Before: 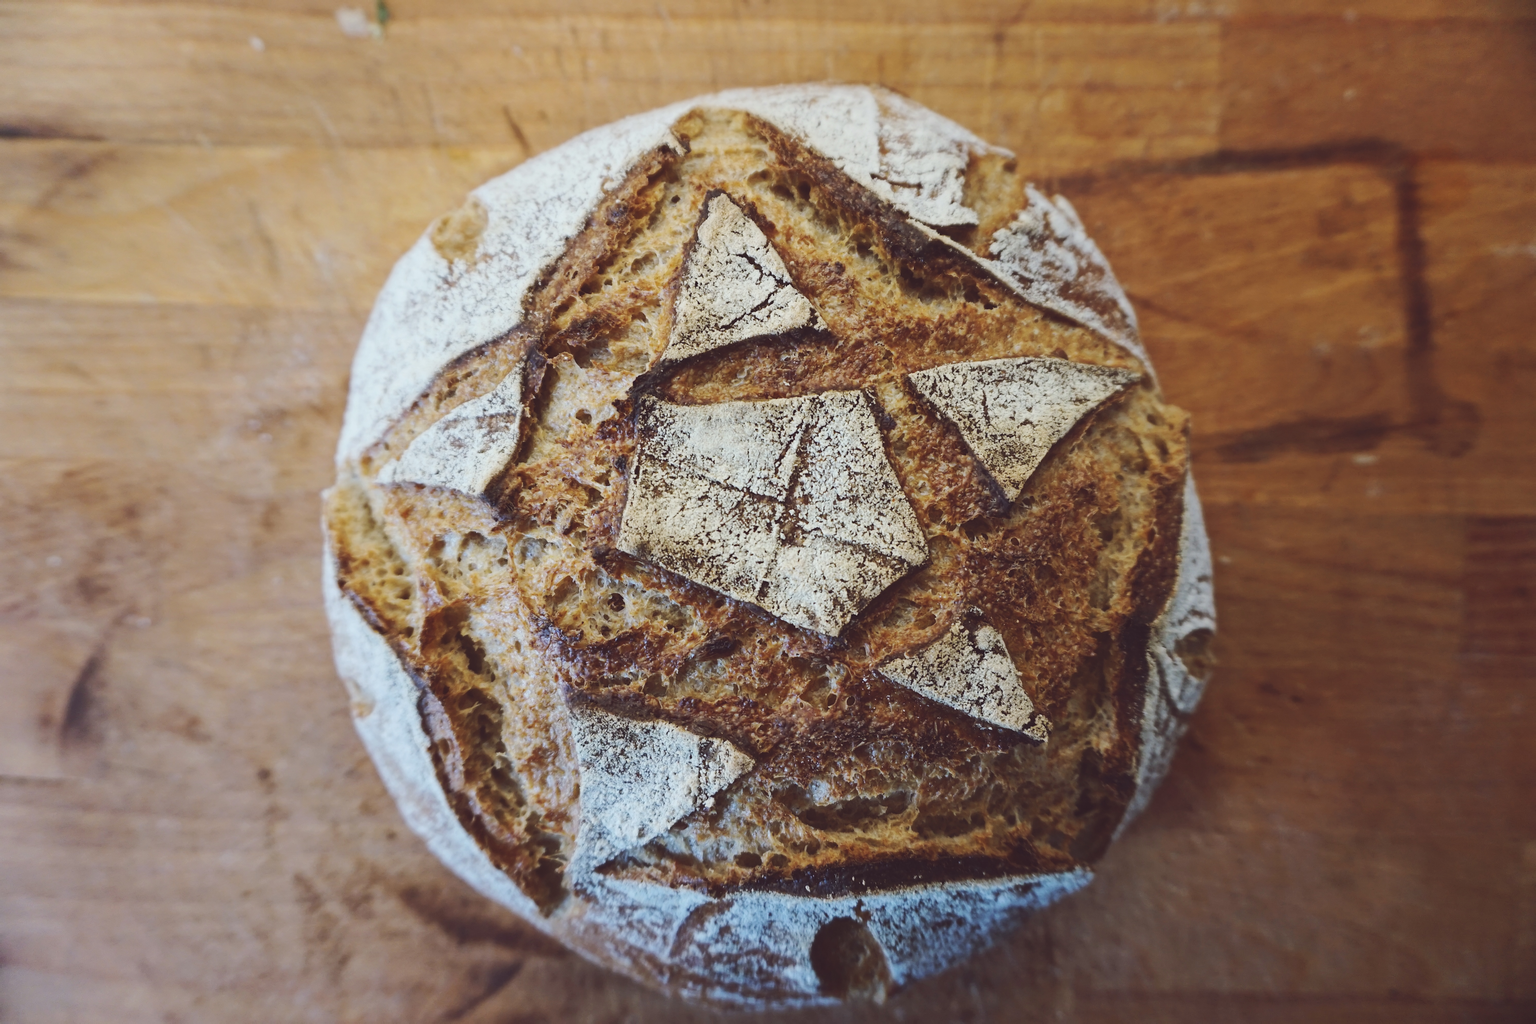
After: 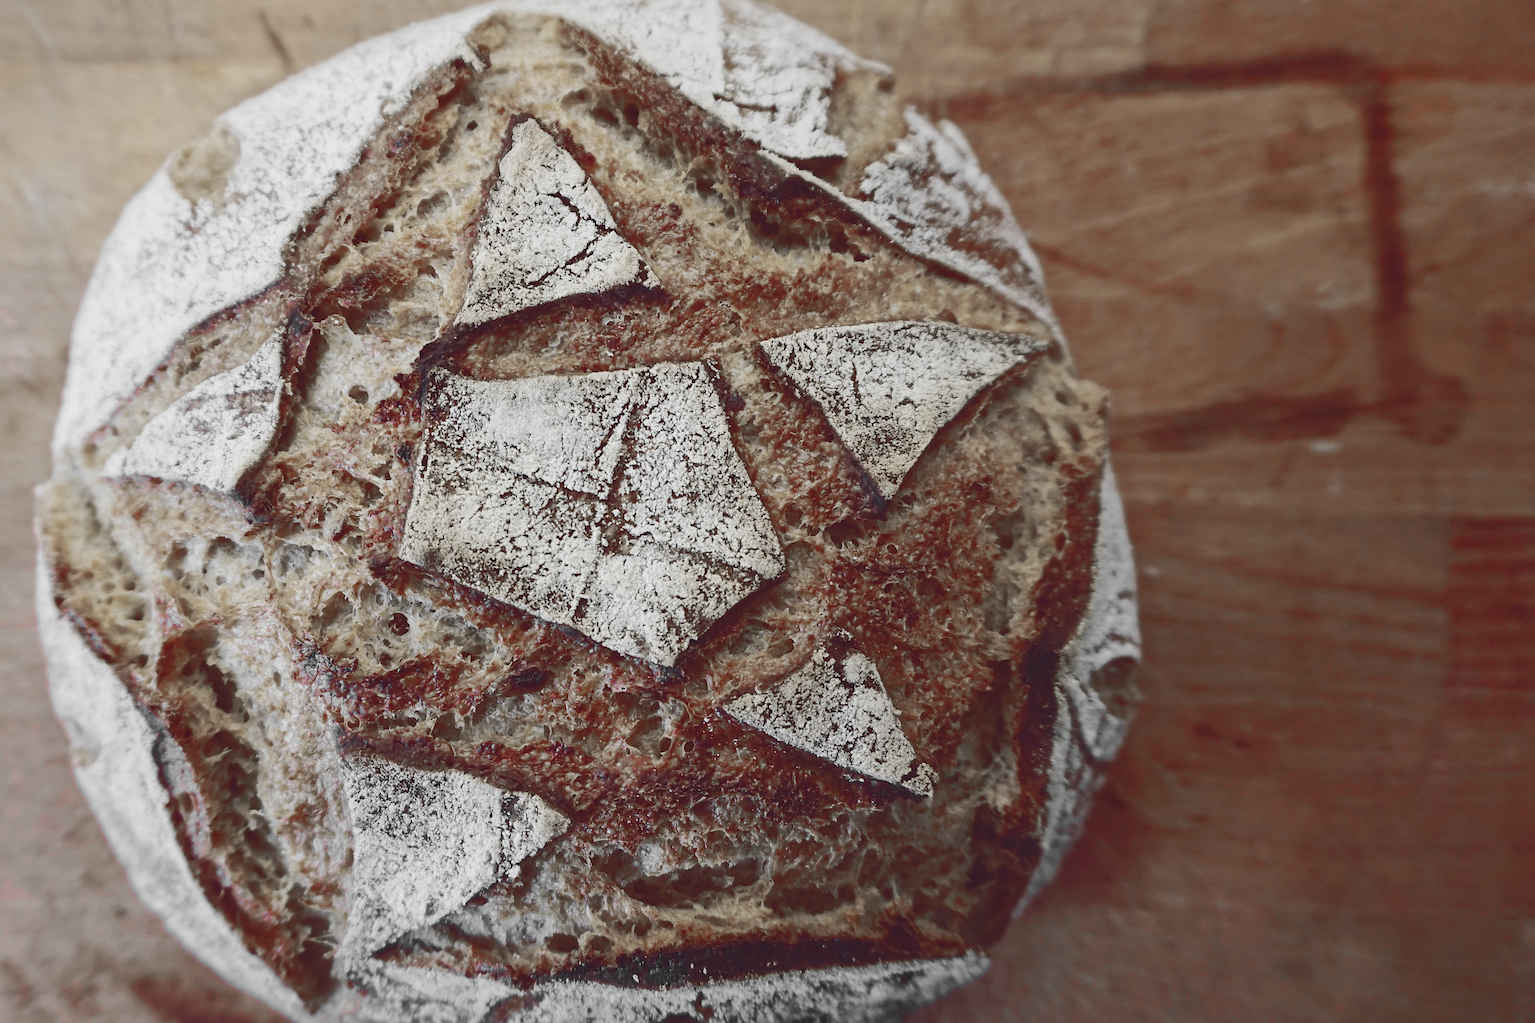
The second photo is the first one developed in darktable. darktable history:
crop: left 19.159%, top 9.58%, bottom 9.58%
sharpen: radius 1.864, amount 0.398, threshold 1.271
color zones: curves: ch1 [(0, 0.831) (0.08, 0.771) (0.157, 0.268) (0.241, 0.207) (0.562, -0.005) (0.714, -0.013) (0.876, 0.01) (1, 0.831)]
